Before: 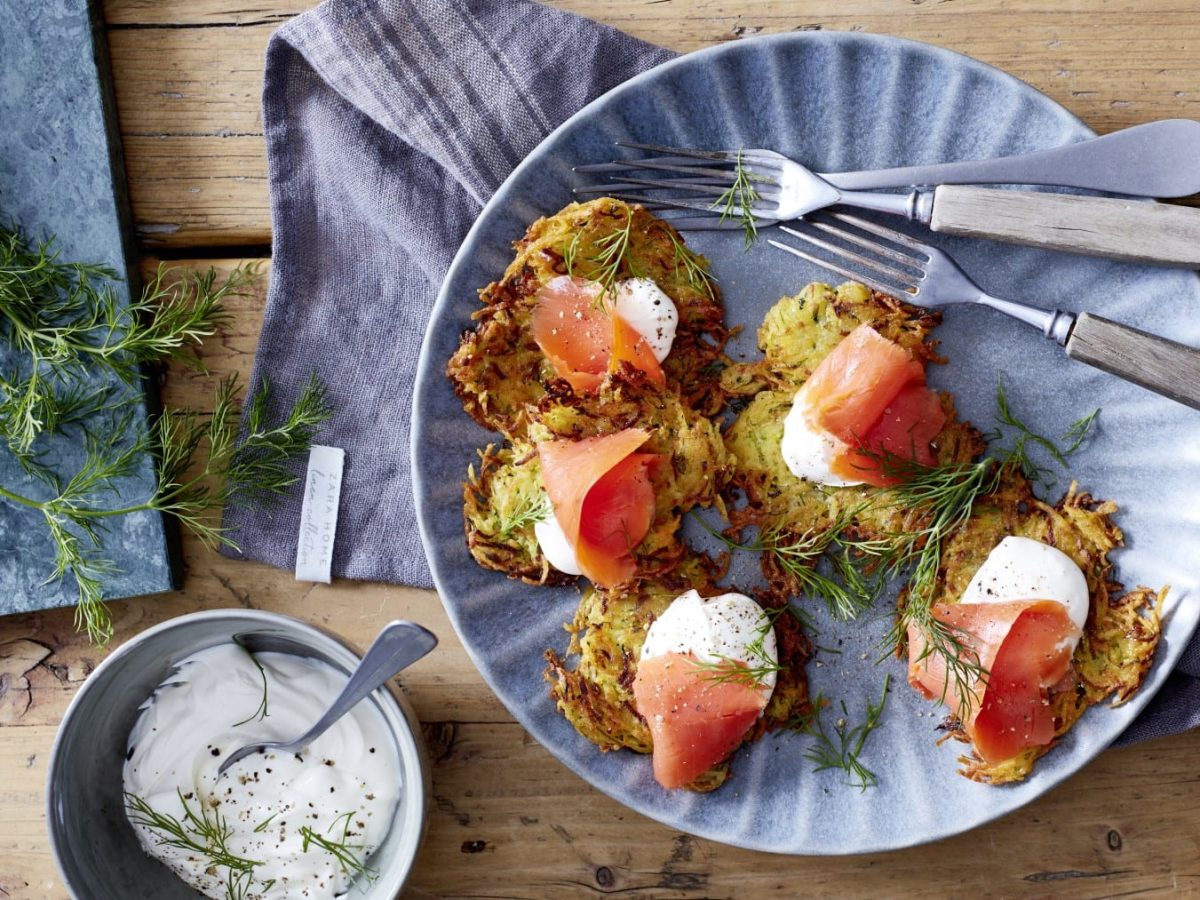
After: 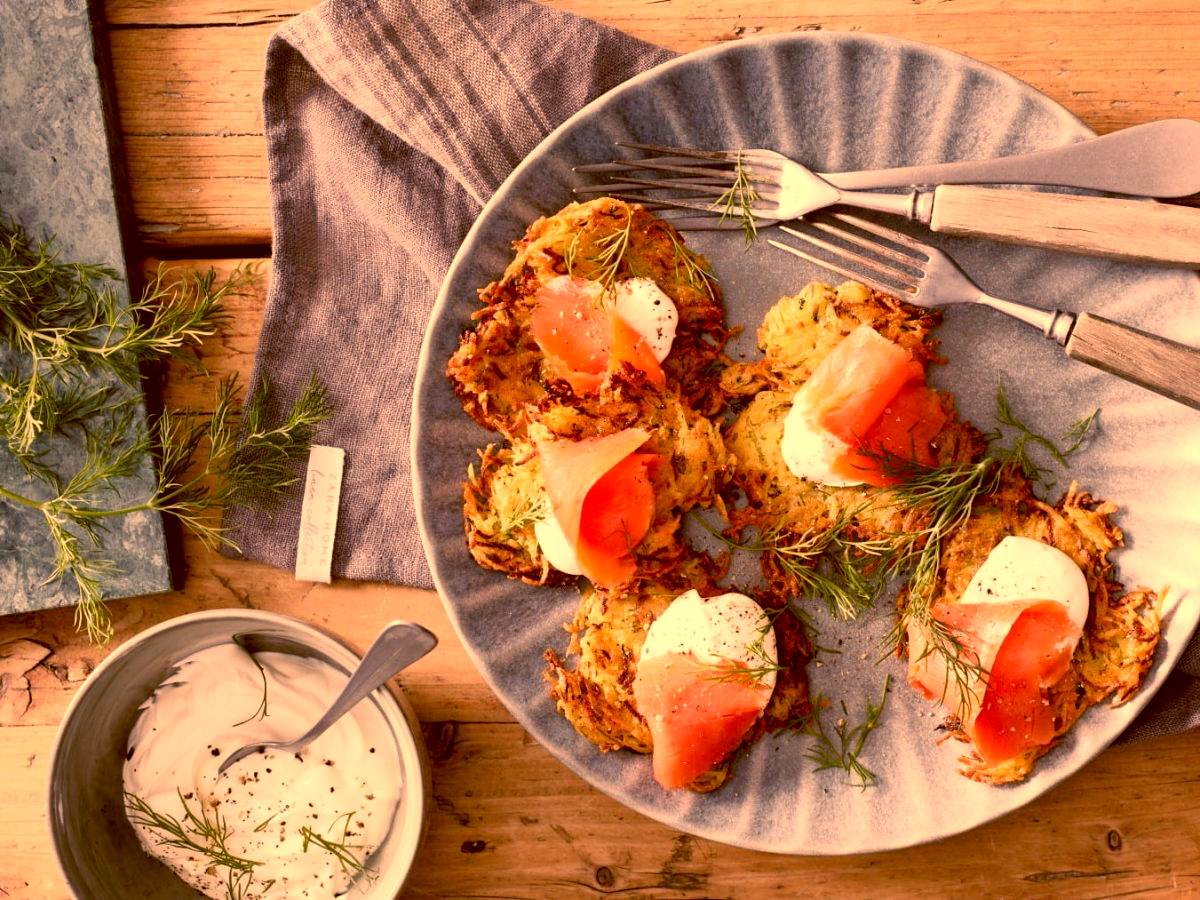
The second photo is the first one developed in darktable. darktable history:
color balance: lift [1, 1.015, 1.004, 0.985], gamma [1, 0.958, 0.971, 1.042], gain [1, 0.956, 0.977, 1.044]
white balance: red 1.467, blue 0.684
